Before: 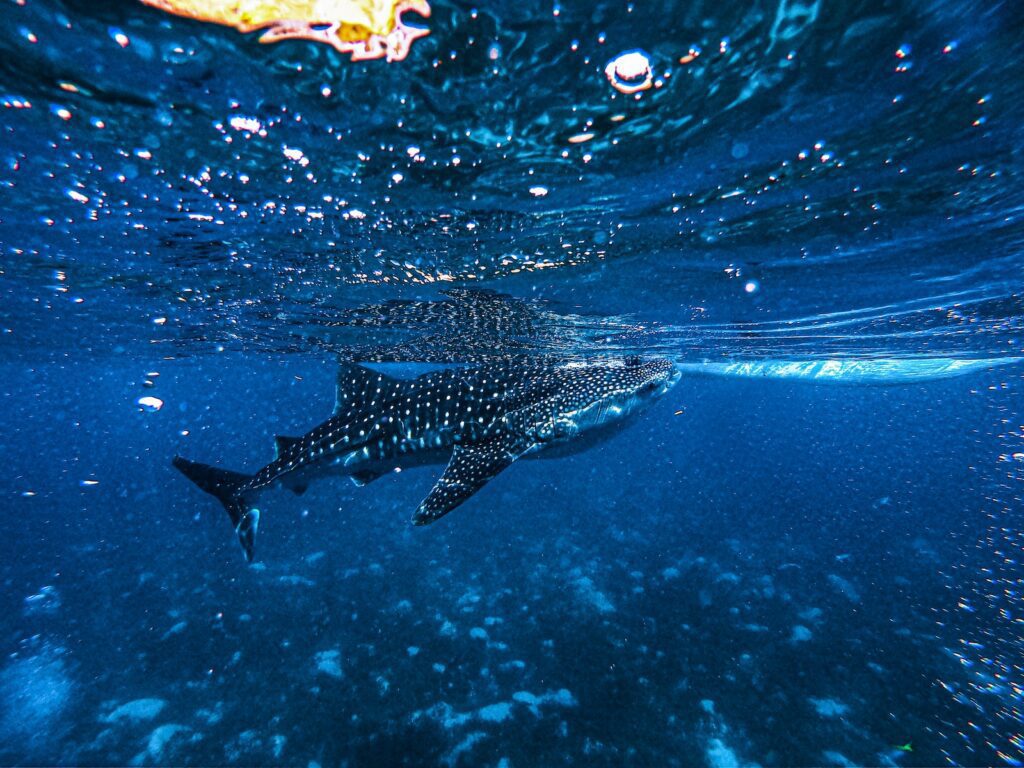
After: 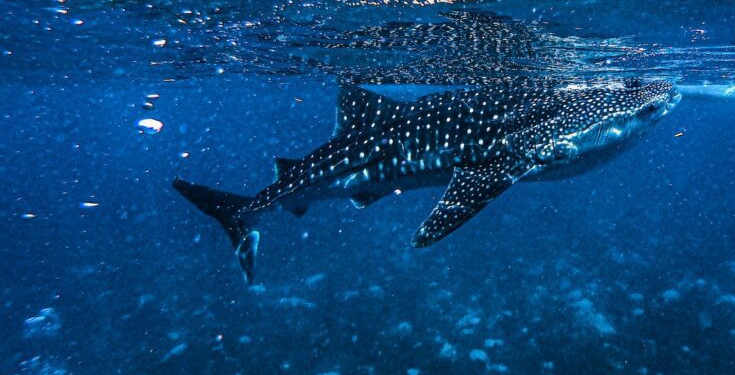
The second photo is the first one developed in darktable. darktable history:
crop: top 36.313%, right 28.197%, bottom 14.73%
exposure: exposure -0.041 EV, compensate exposure bias true, compensate highlight preservation false
